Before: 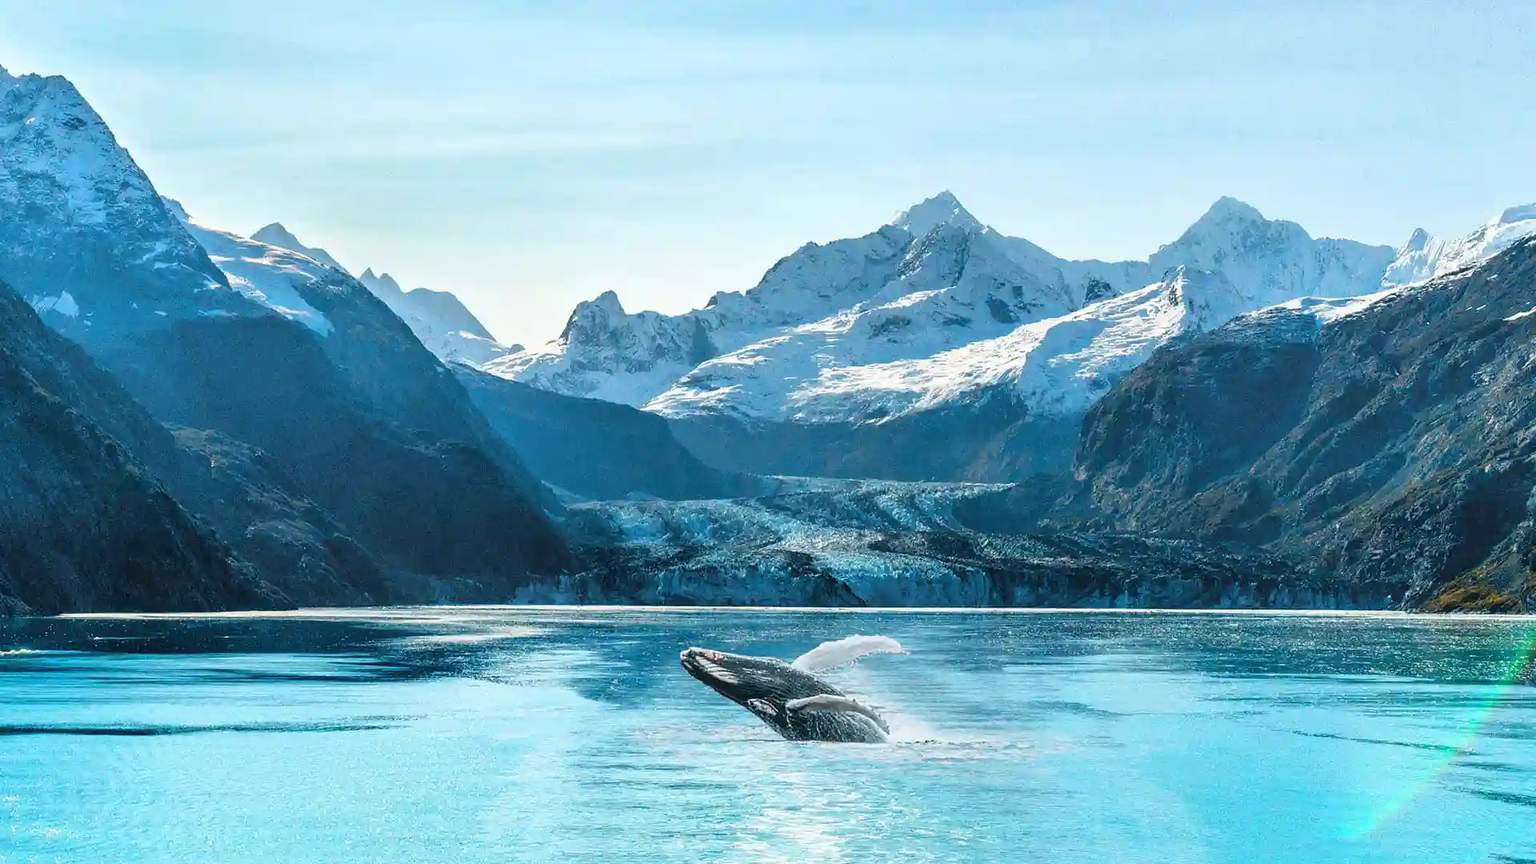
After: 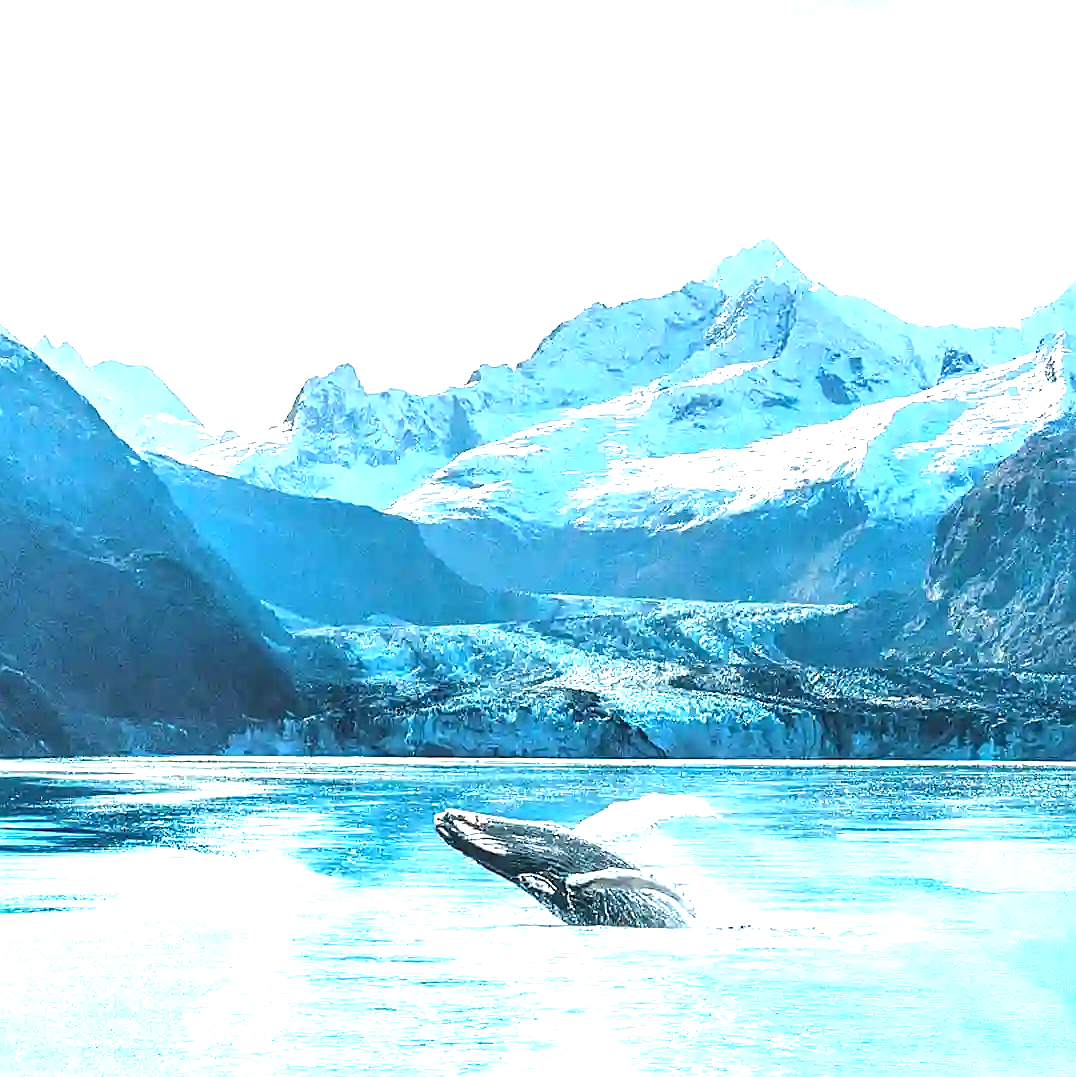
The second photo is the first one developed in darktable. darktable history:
crop: left 21.674%, right 22.086%
sharpen: on, module defaults
exposure: black level correction 0, exposure 1.5 EV, compensate exposure bias true, compensate highlight preservation false
